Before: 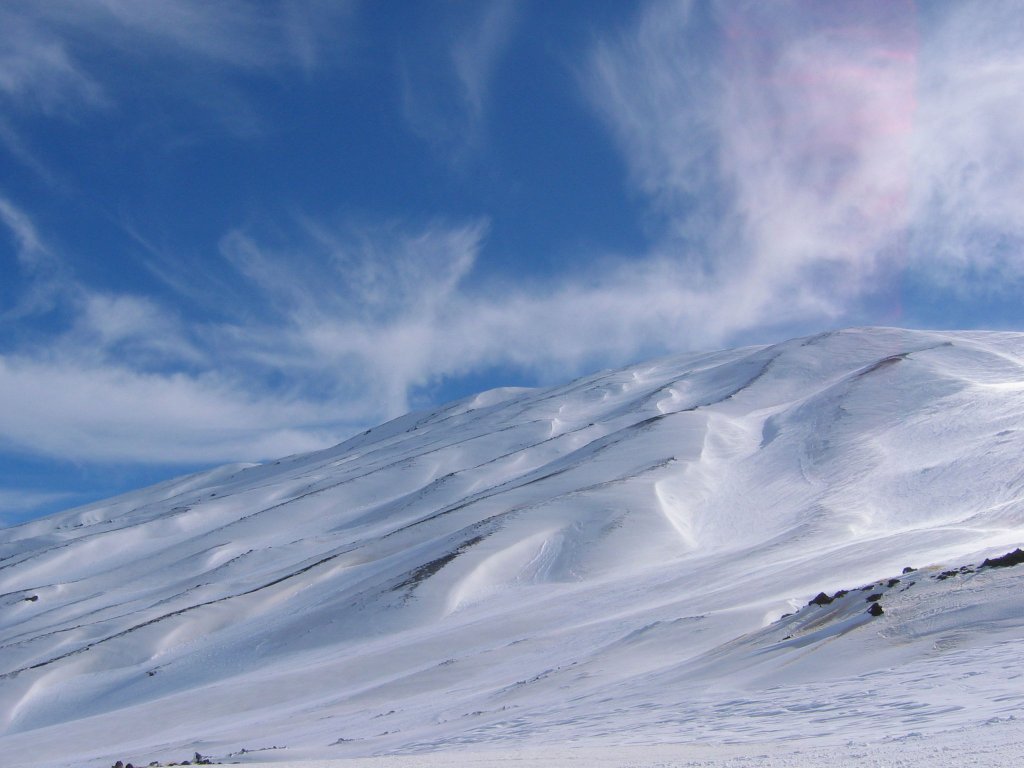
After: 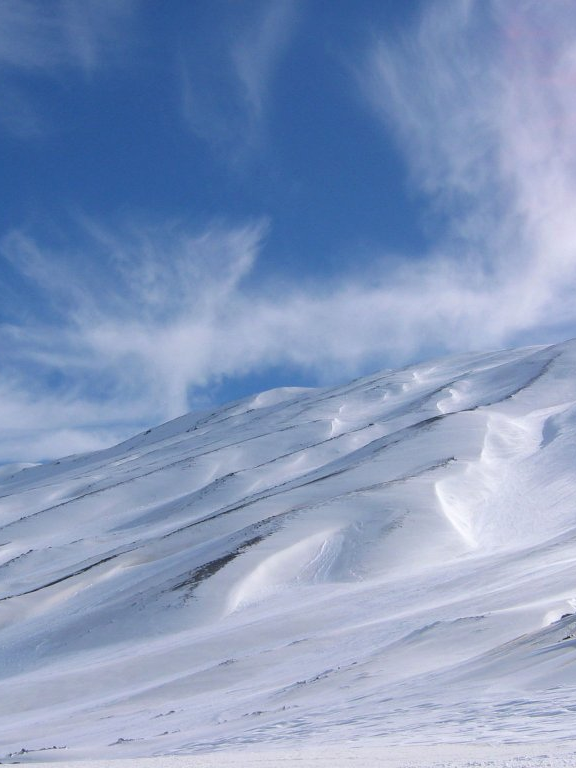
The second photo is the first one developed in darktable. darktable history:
shadows and highlights: radius 44.78, white point adjustment 6.64, compress 79.65%, highlights color adjustment 78.42%, soften with gaussian
crop: left 21.496%, right 22.254%
